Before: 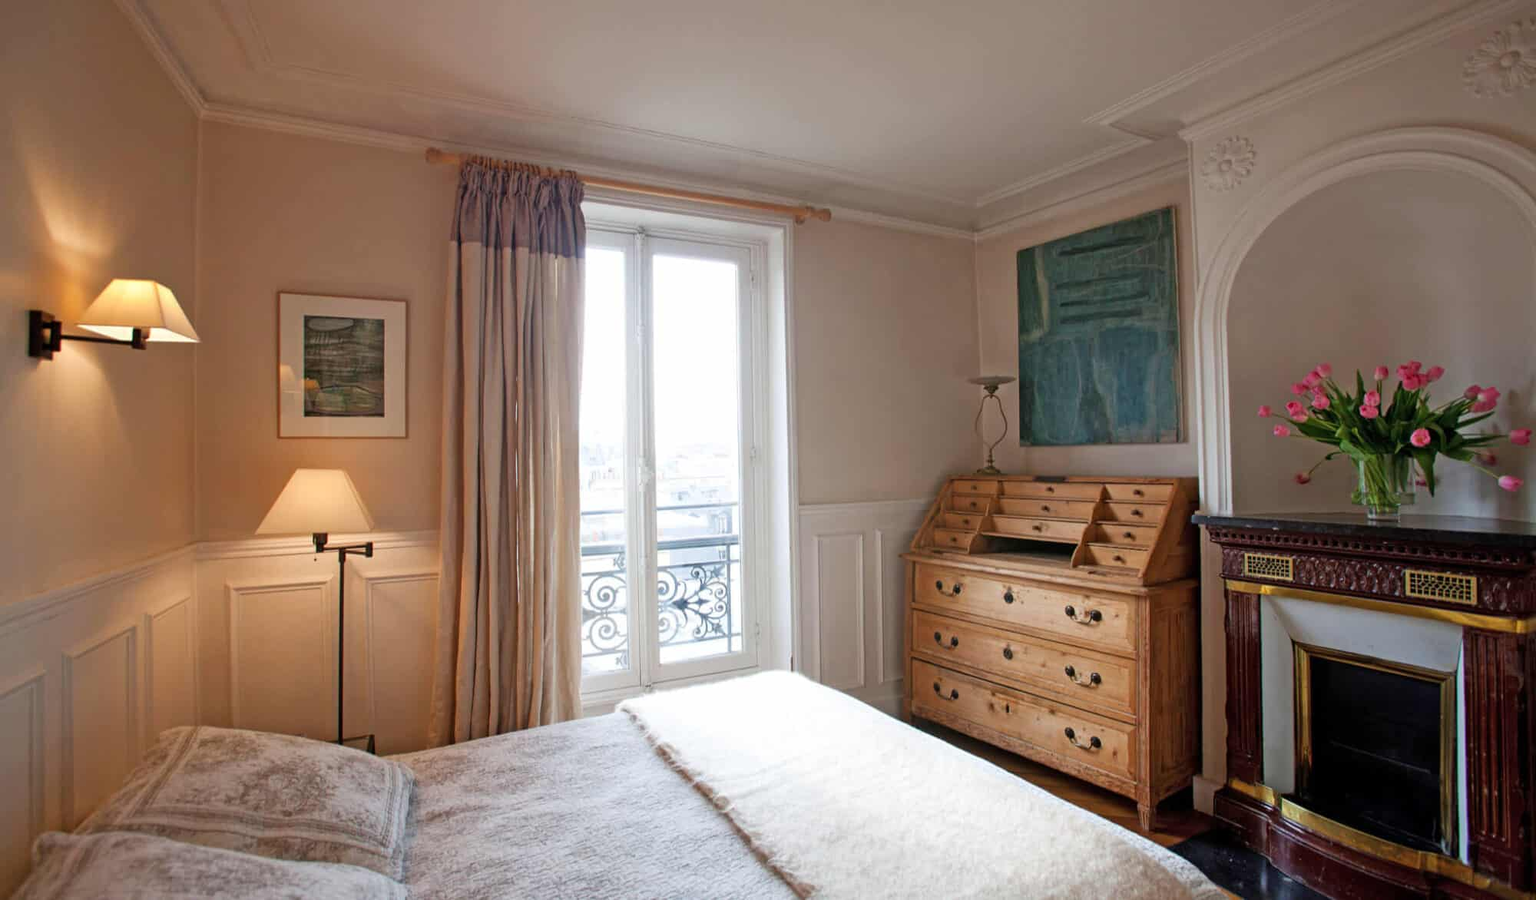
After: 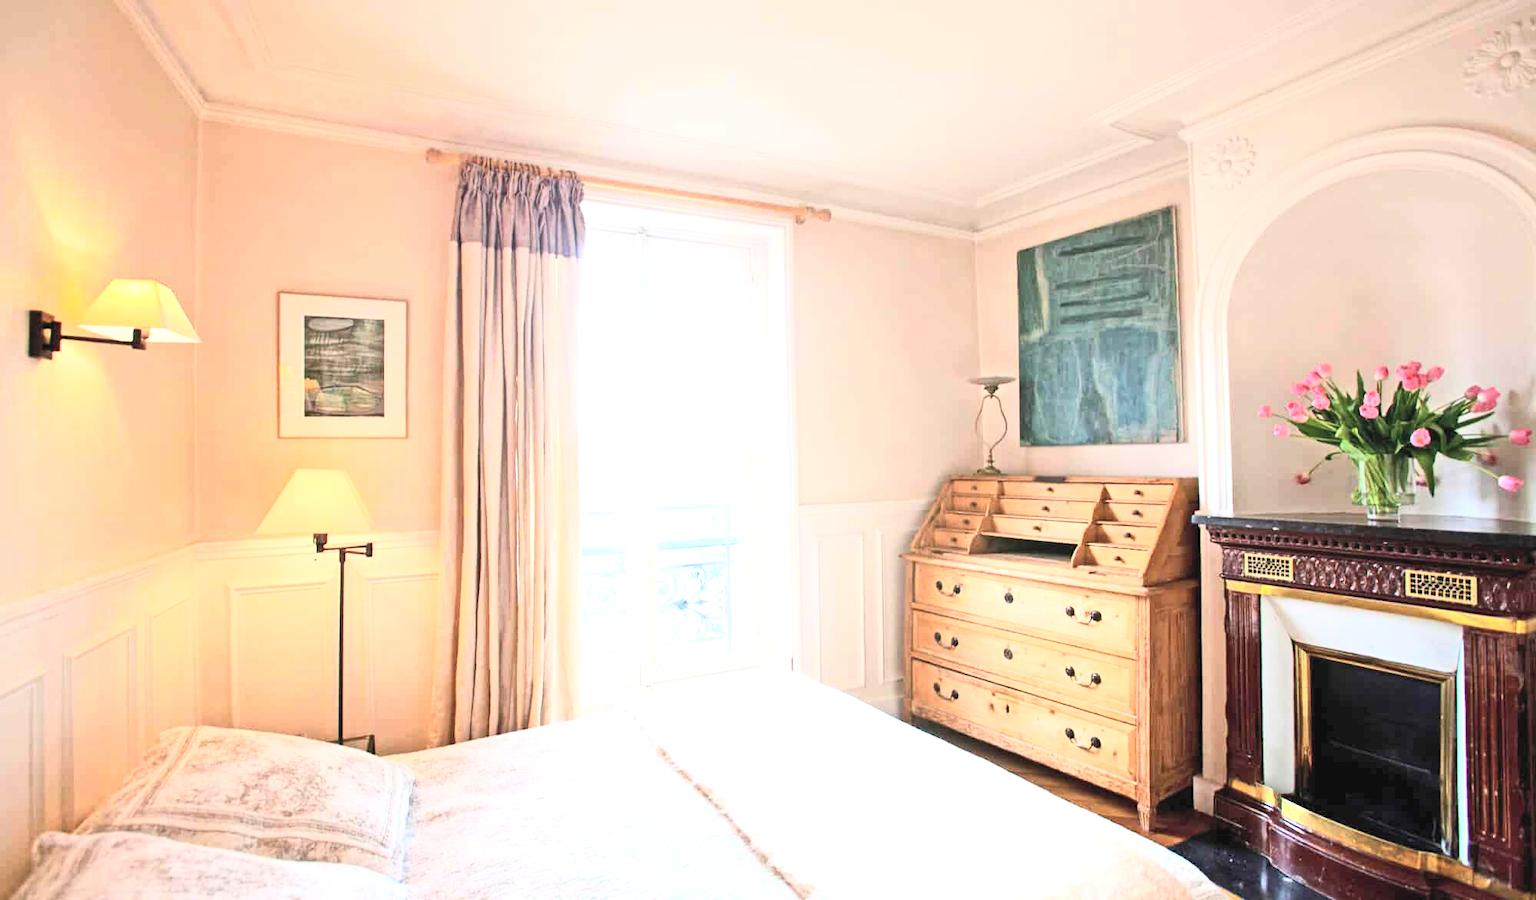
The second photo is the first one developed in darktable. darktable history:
exposure: black level correction 0, exposure 1.2 EV, compensate highlight preservation false
contrast brightness saturation: contrast 0.386, brightness 0.519
